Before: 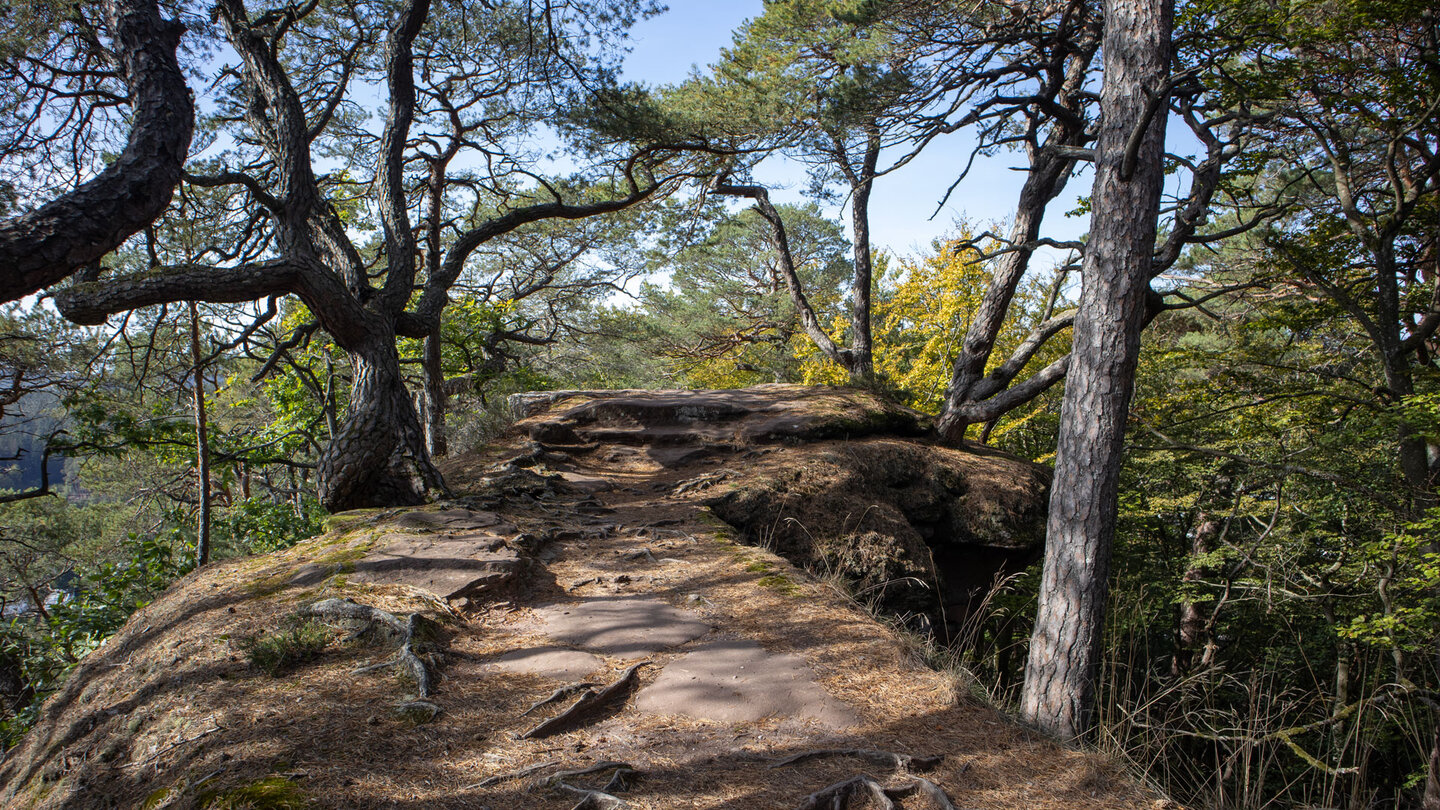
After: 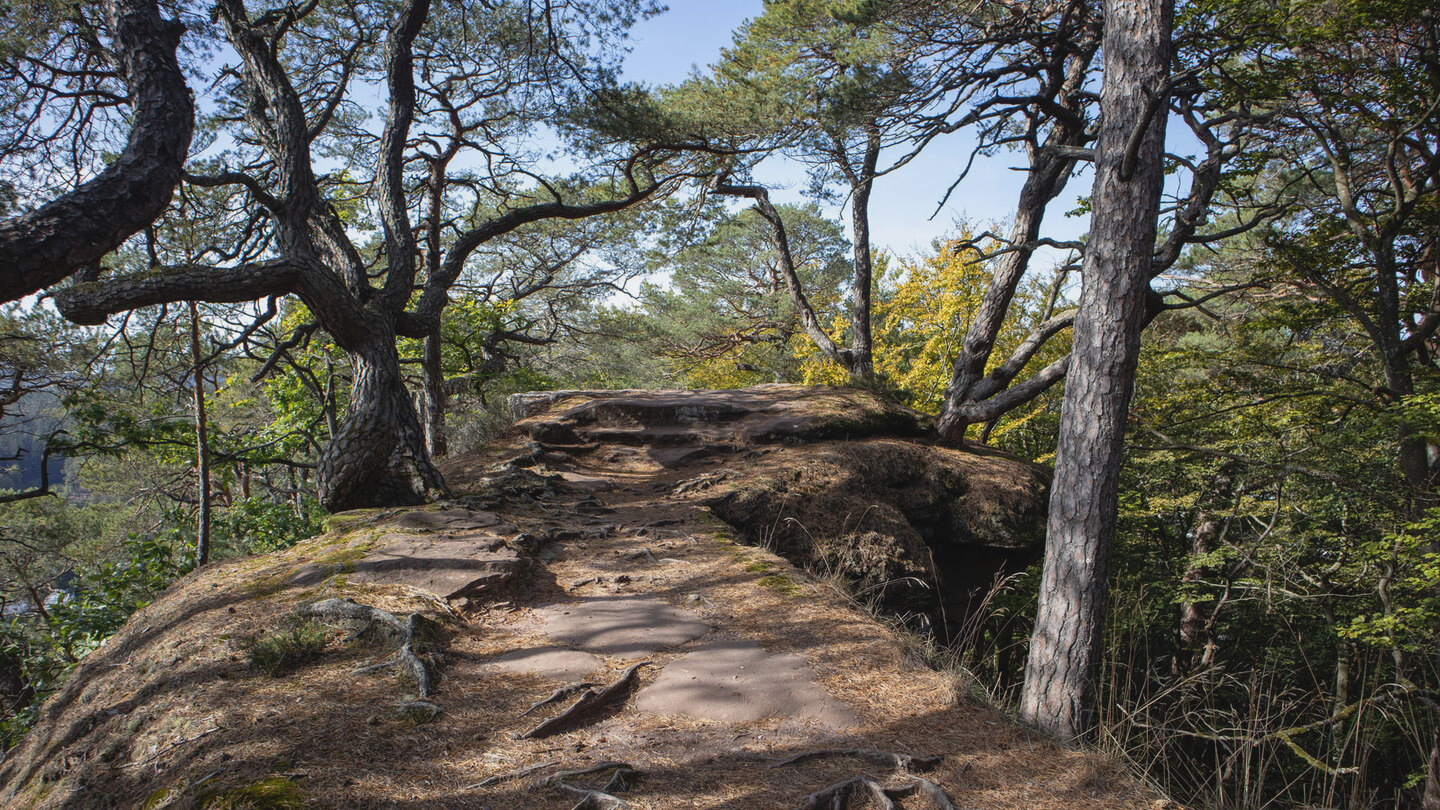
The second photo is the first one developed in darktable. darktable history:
contrast brightness saturation: contrast -0.092, saturation -0.097
